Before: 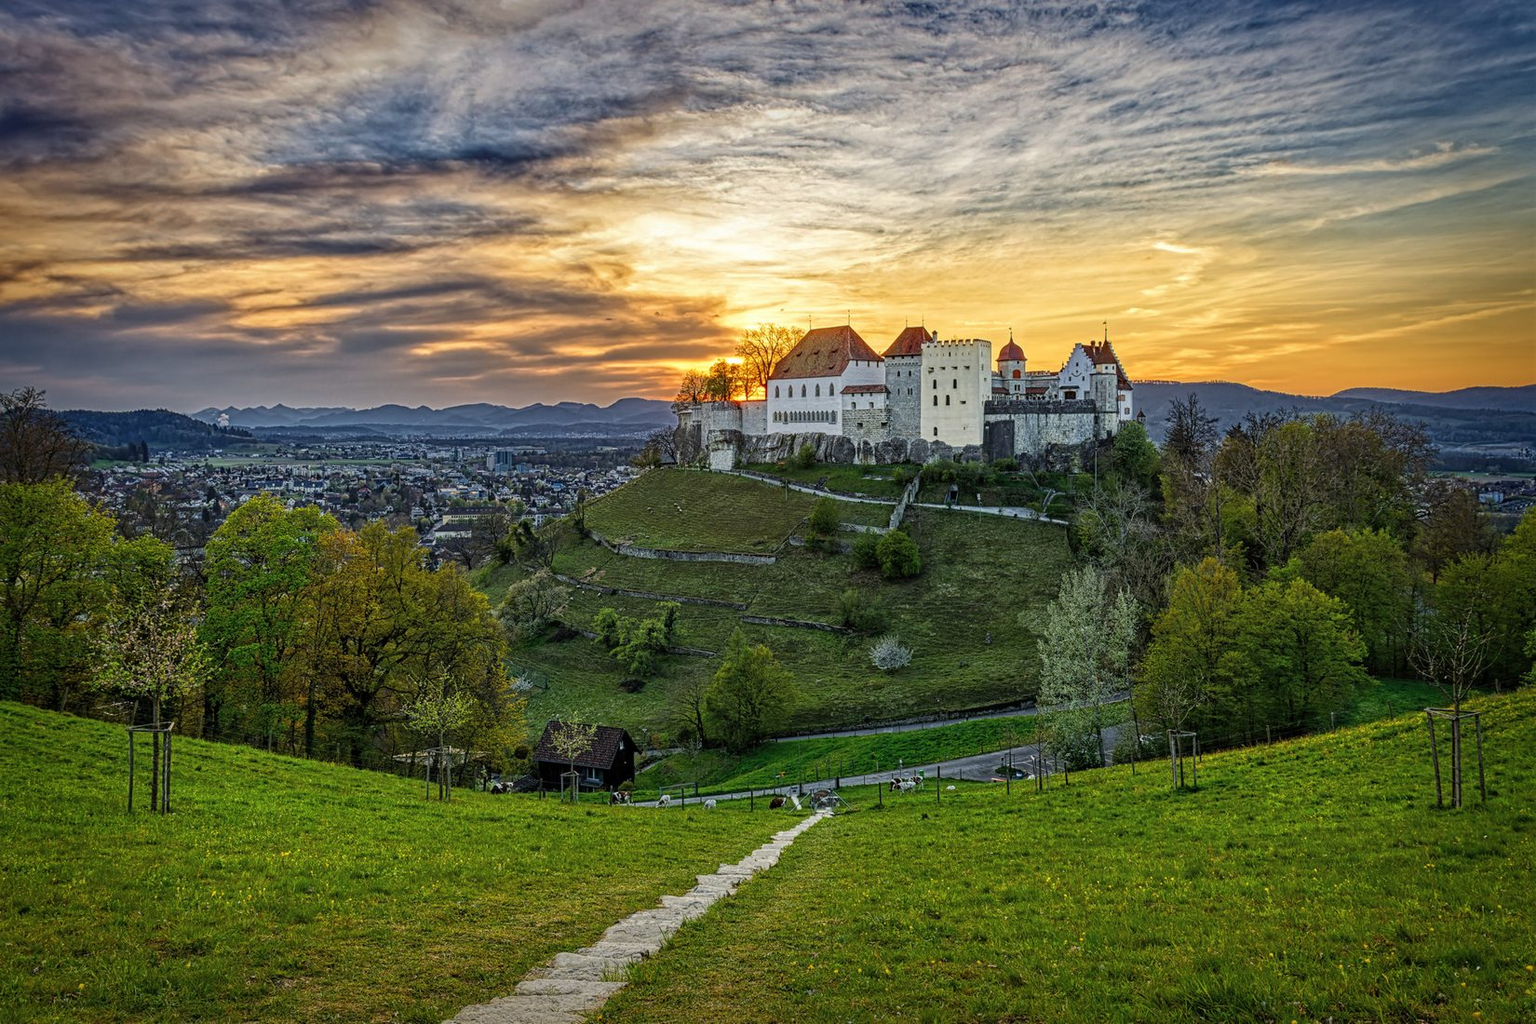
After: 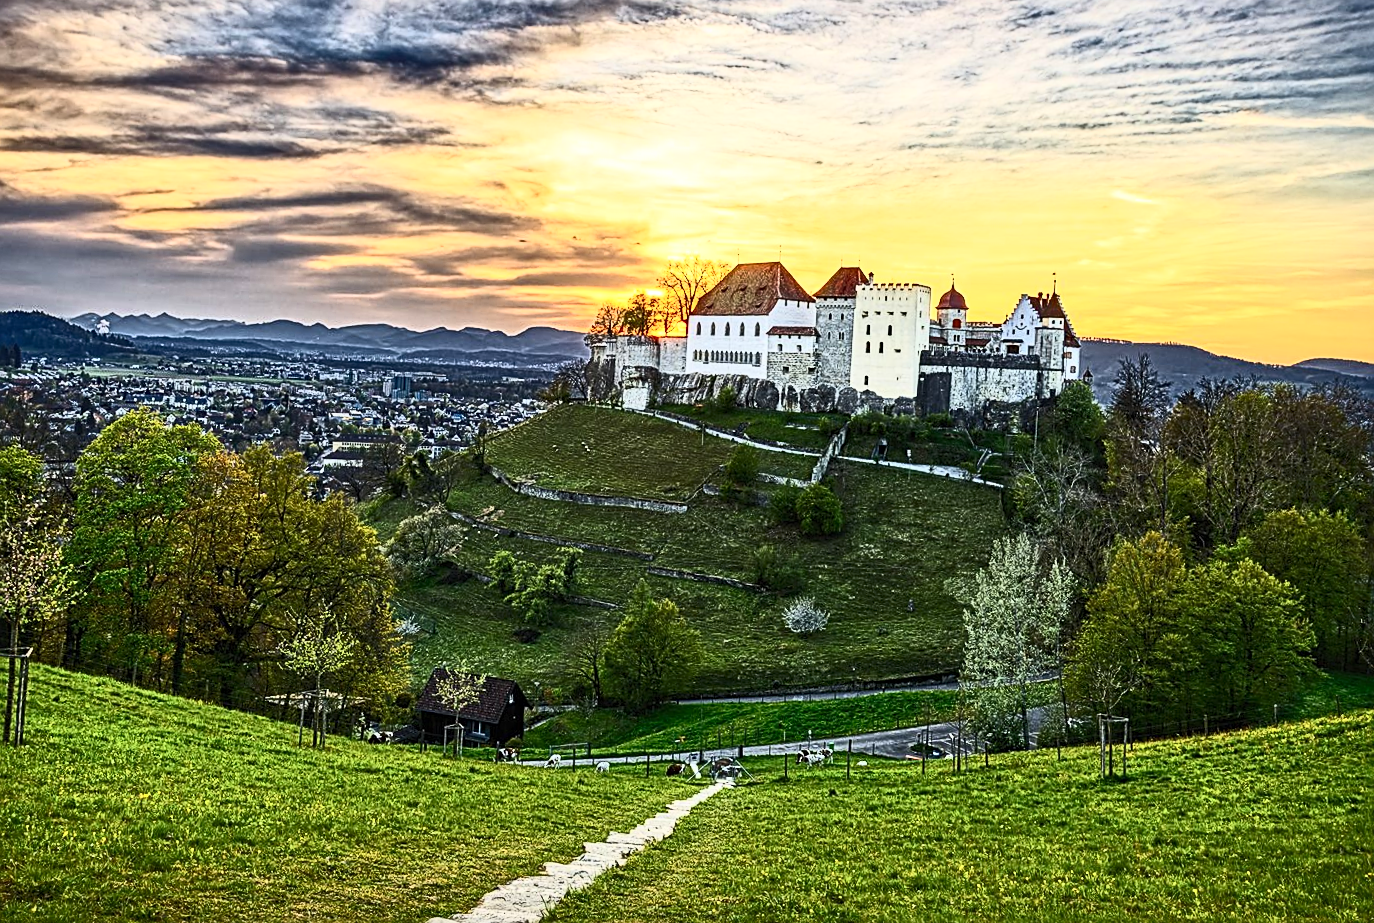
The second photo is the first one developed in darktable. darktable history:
sharpen: on, module defaults
contrast brightness saturation: contrast 0.61, brightness 0.356, saturation 0.141
crop and rotate: angle -3.1°, left 5.384%, top 5.165%, right 4.667%, bottom 4.216%
